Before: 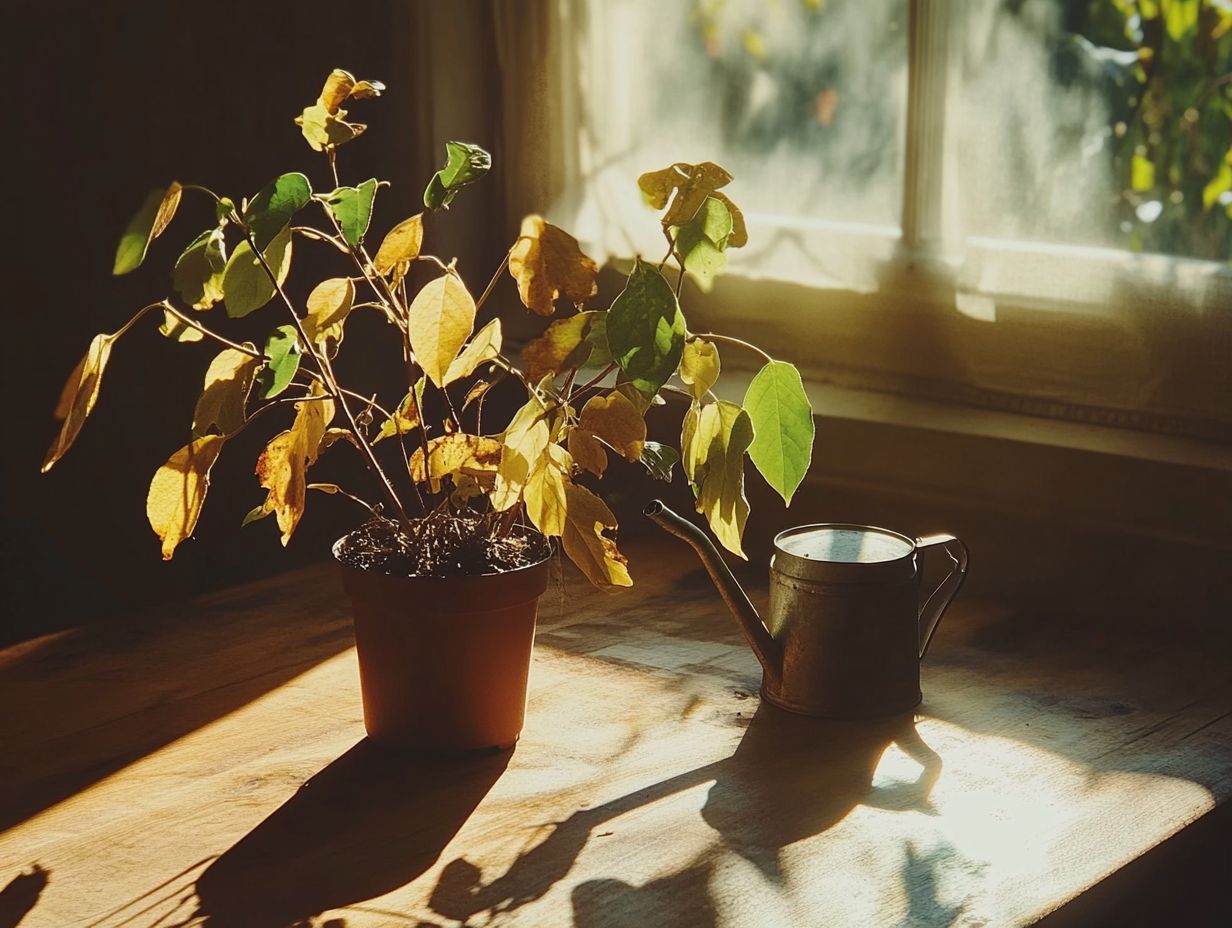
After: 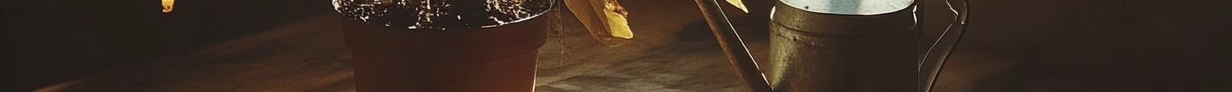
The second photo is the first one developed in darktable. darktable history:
crop and rotate: top 59.084%, bottom 30.916%
color correction: saturation 0.85
